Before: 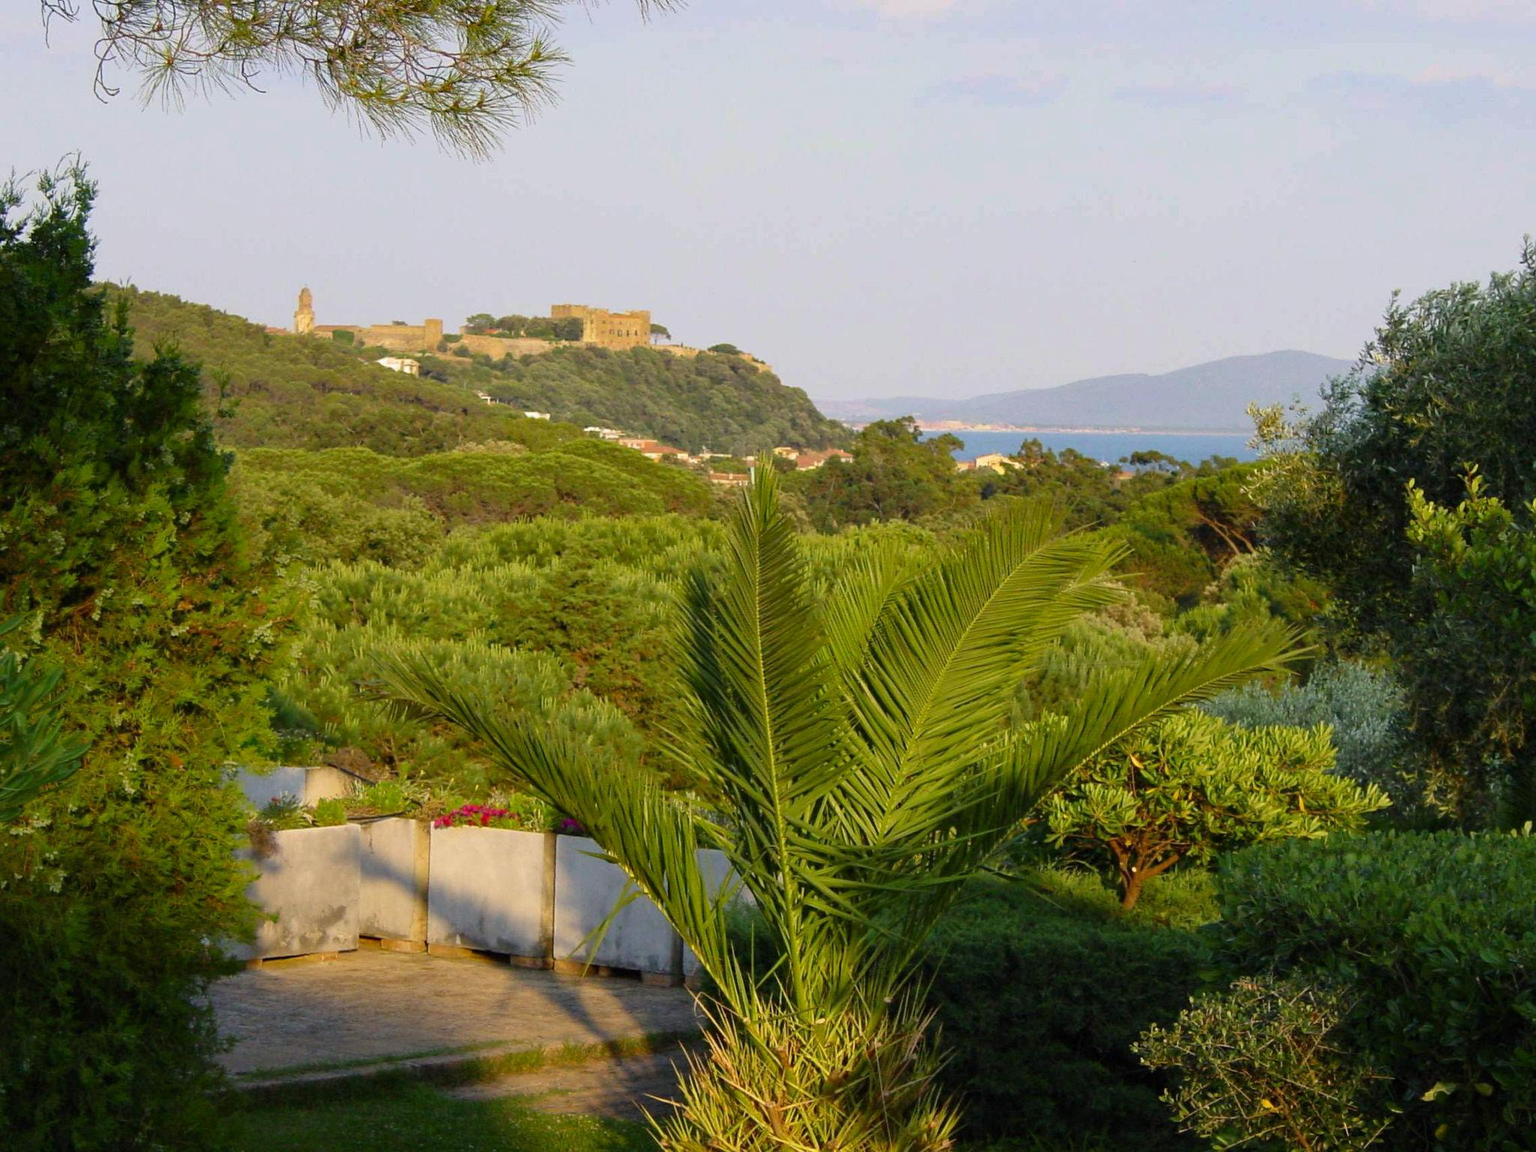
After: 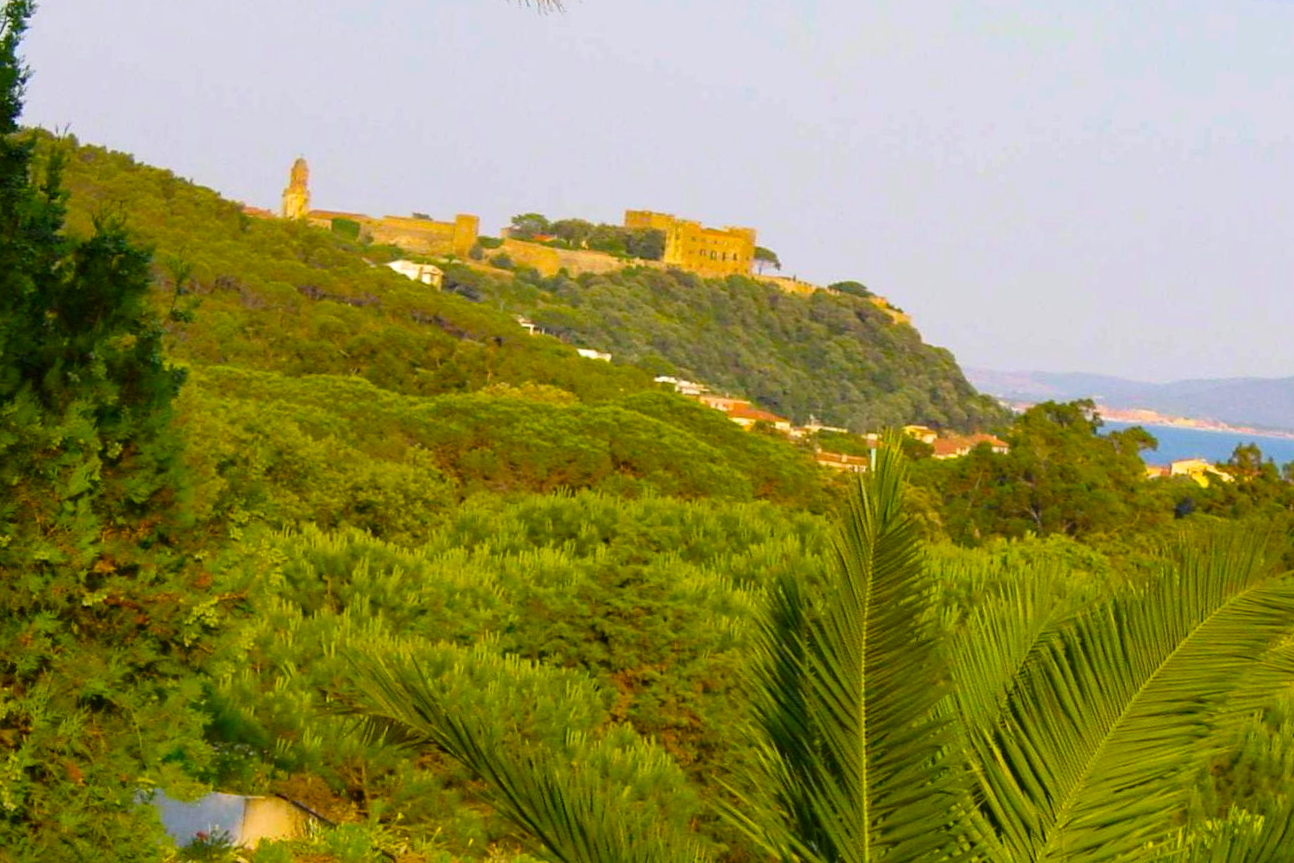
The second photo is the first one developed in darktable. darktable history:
crop and rotate: angle -4.99°, left 2.122%, top 6.945%, right 27.566%, bottom 30.519%
exposure: exposure 0.127 EV, compensate highlight preservation false
color balance rgb: perceptual saturation grading › global saturation 40%, global vibrance 15%
